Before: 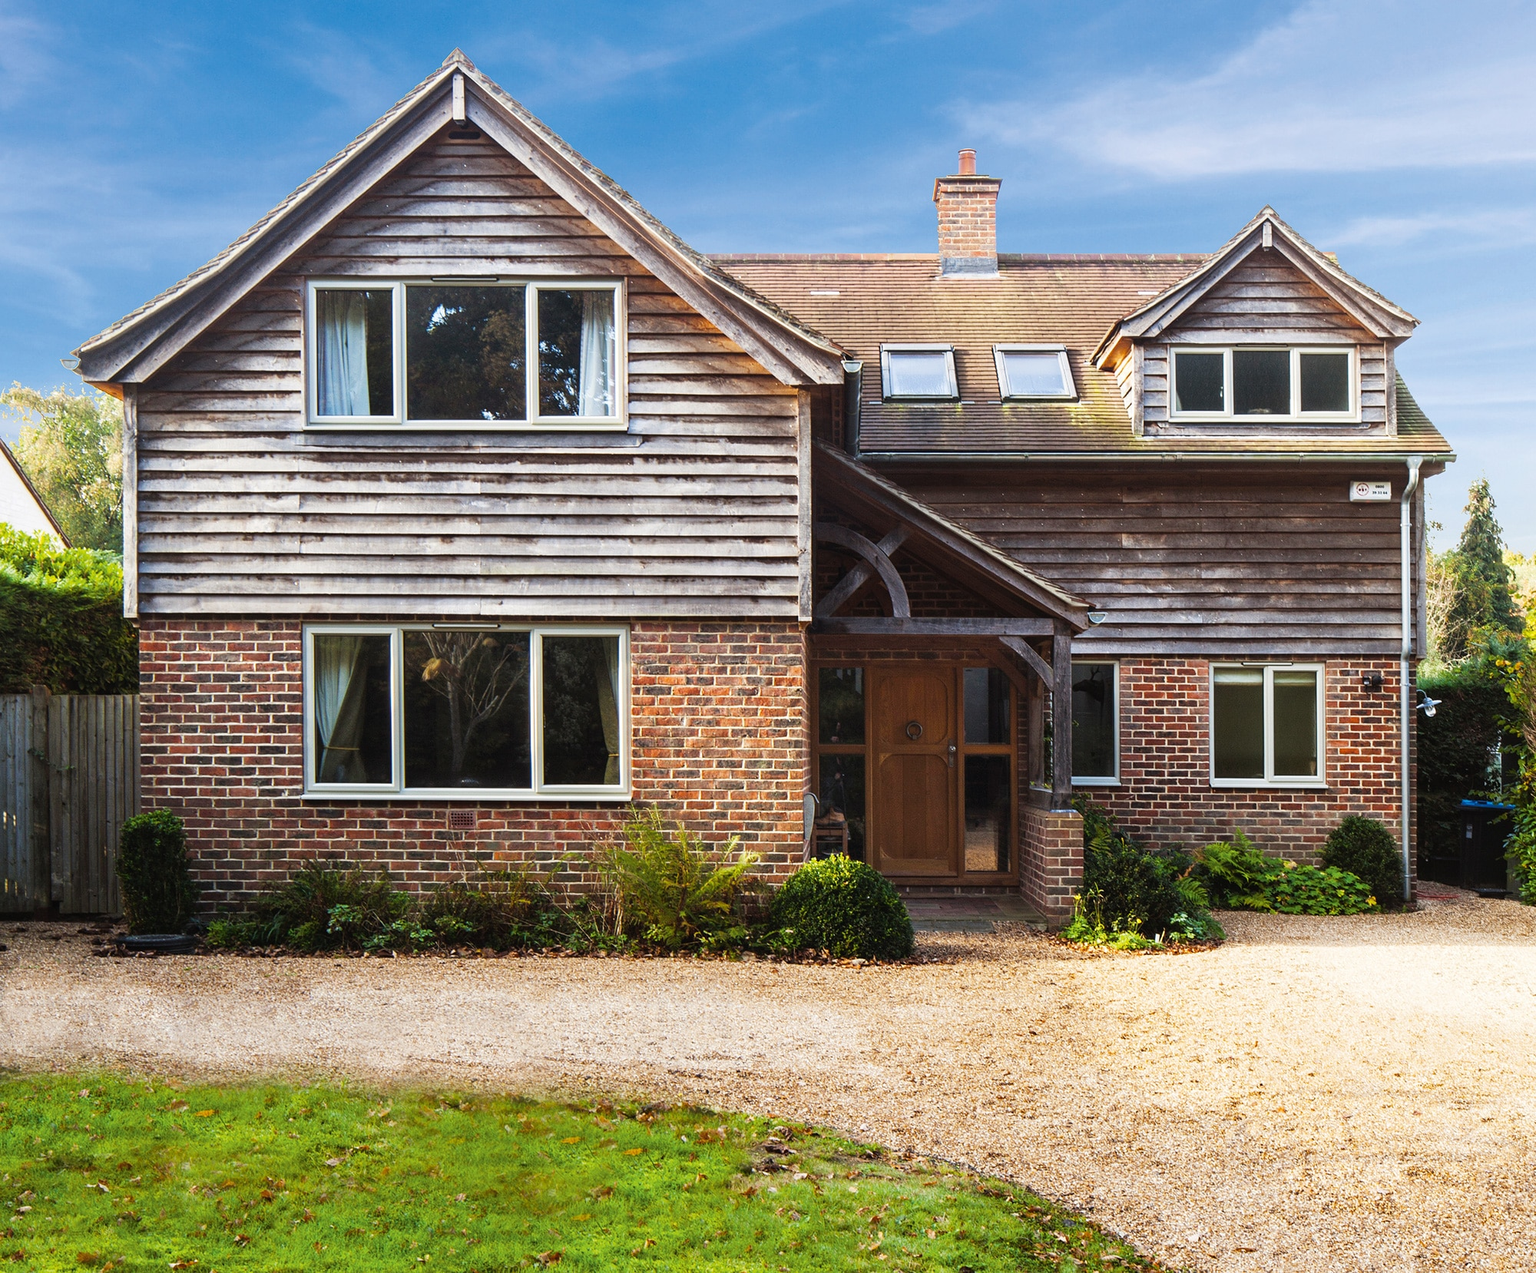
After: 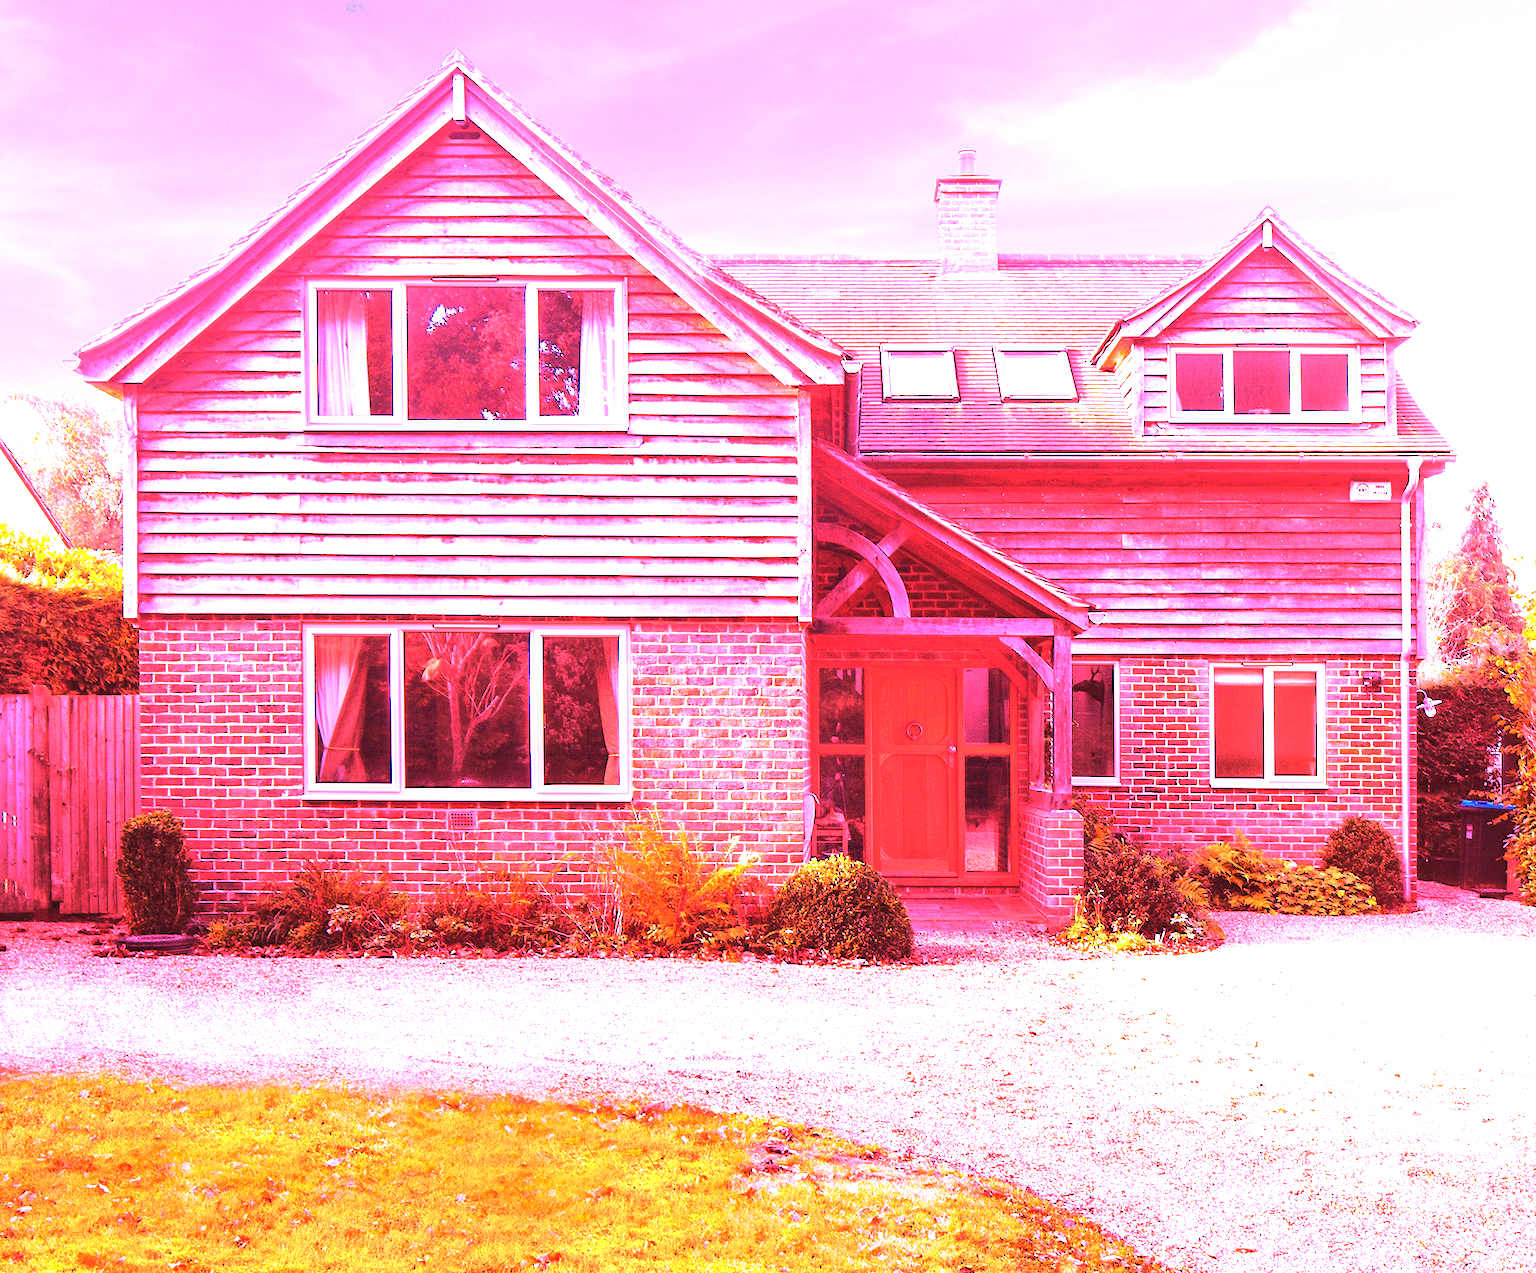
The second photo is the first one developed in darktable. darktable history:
exposure: exposure 0.921 EV, compensate highlight preservation false
white balance: red 4.26, blue 1.802
